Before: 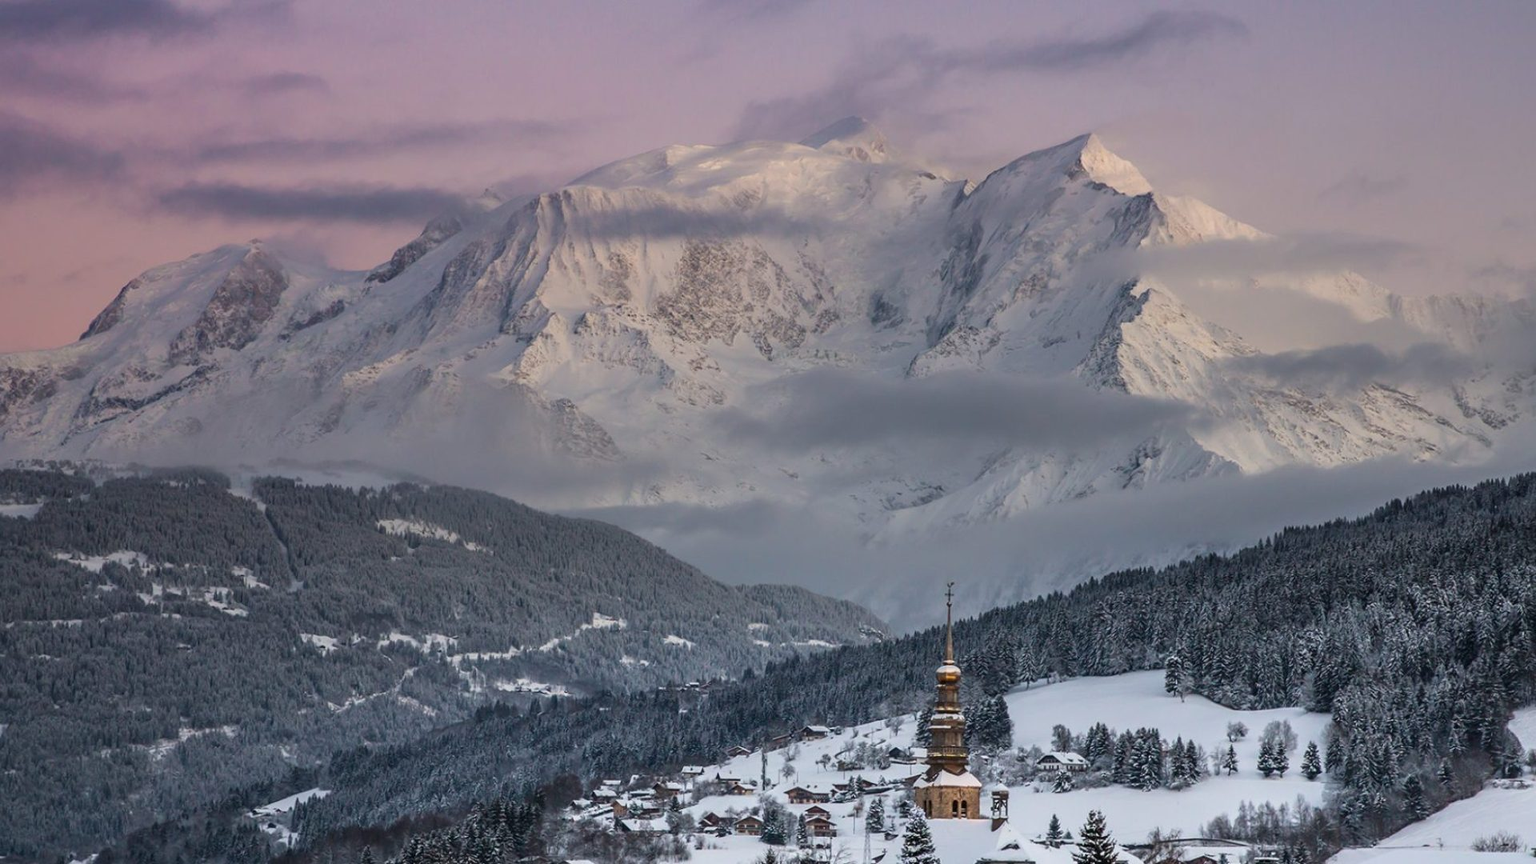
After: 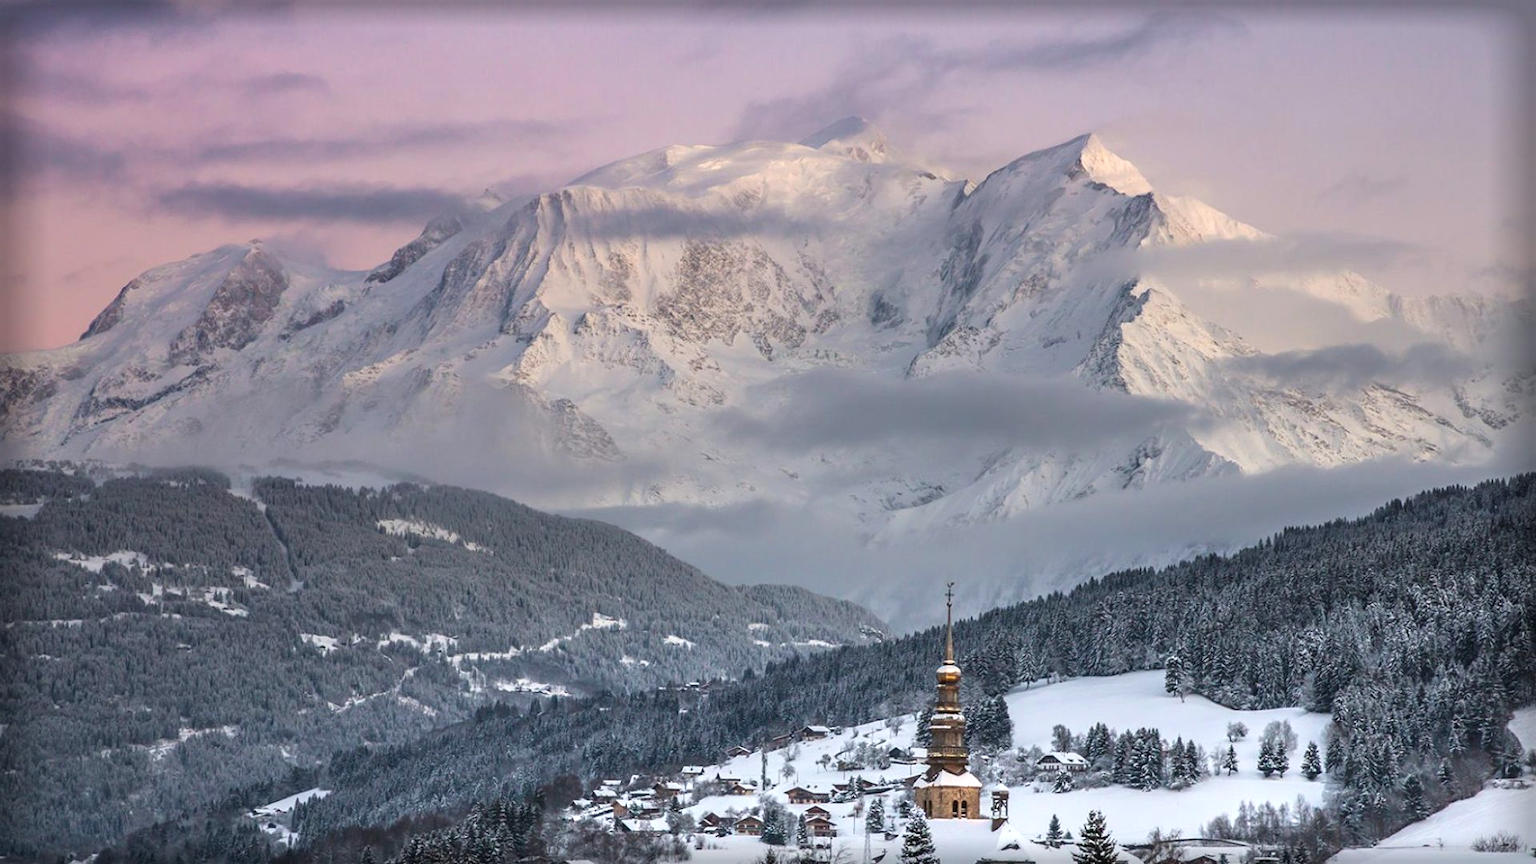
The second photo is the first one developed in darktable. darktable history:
exposure: black level correction -0.002, exposure 0.543 EV, compensate exposure bias true, compensate highlight preservation false
vignetting: fall-off start 93.57%, fall-off radius 5.65%, saturation -0.019, automatic ratio true, width/height ratio 1.332, shape 0.052
